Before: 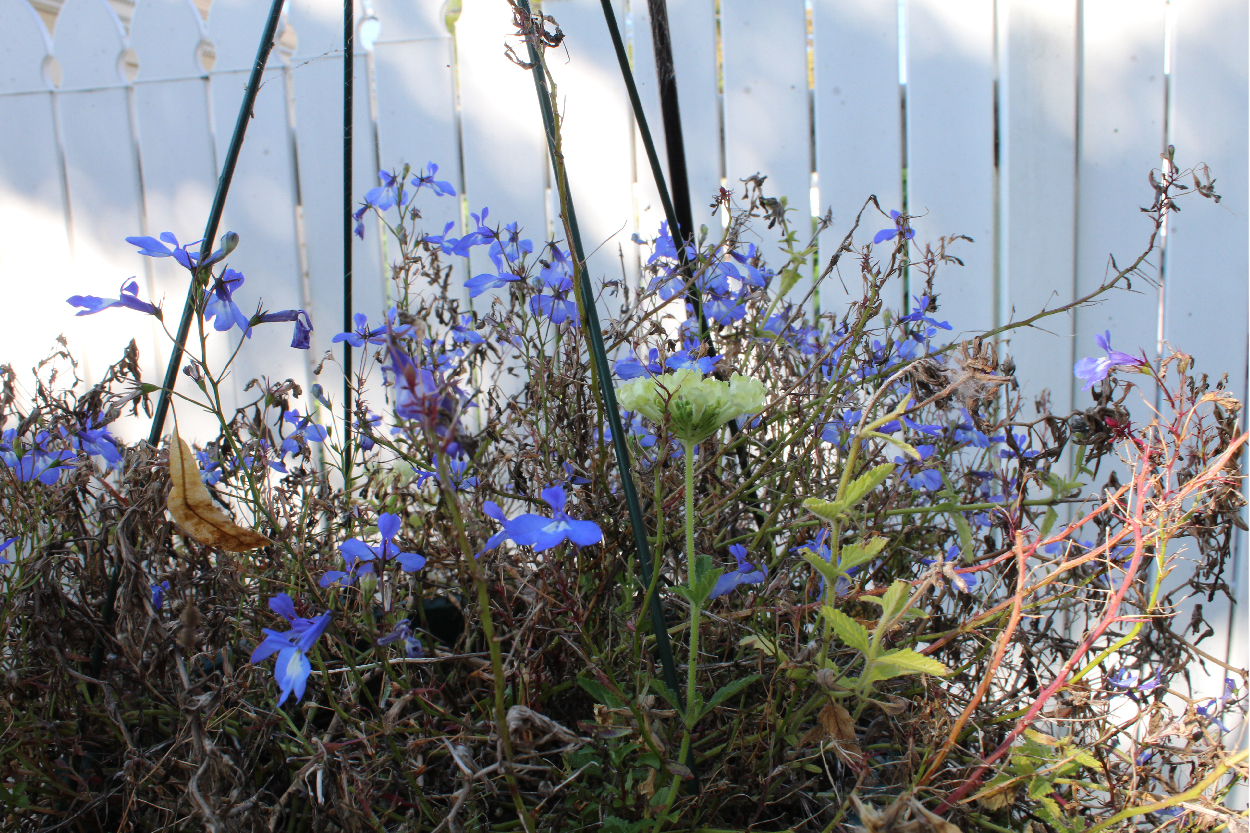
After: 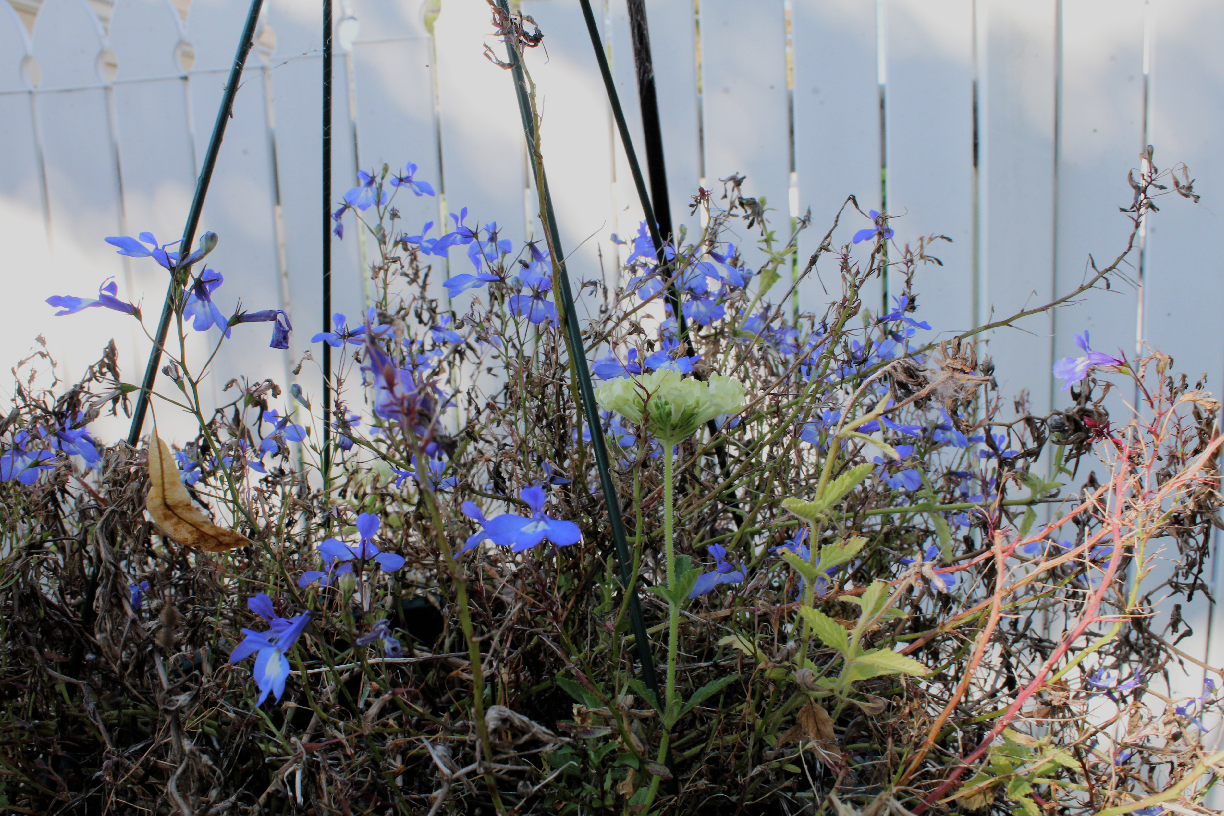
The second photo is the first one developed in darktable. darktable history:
crop: left 1.743%, right 0.268%, bottom 2.011%
filmic rgb: middle gray luminance 18.42%, black relative exposure -11.25 EV, white relative exposure 3.75 EV, threshold 6 EV, target black luminance 0%, hardness 5.87, latitude 57.4%, contrast 0.963, shadows ↔ highlights balance 49.98%, add noise in highlights 0, preserve chrominance luminance Y, color science v3 (2019), use custom middle-gray values true, iterations of high-quality reconstruction 0, contrast in highlights soft, enable highlight reconstruction true
